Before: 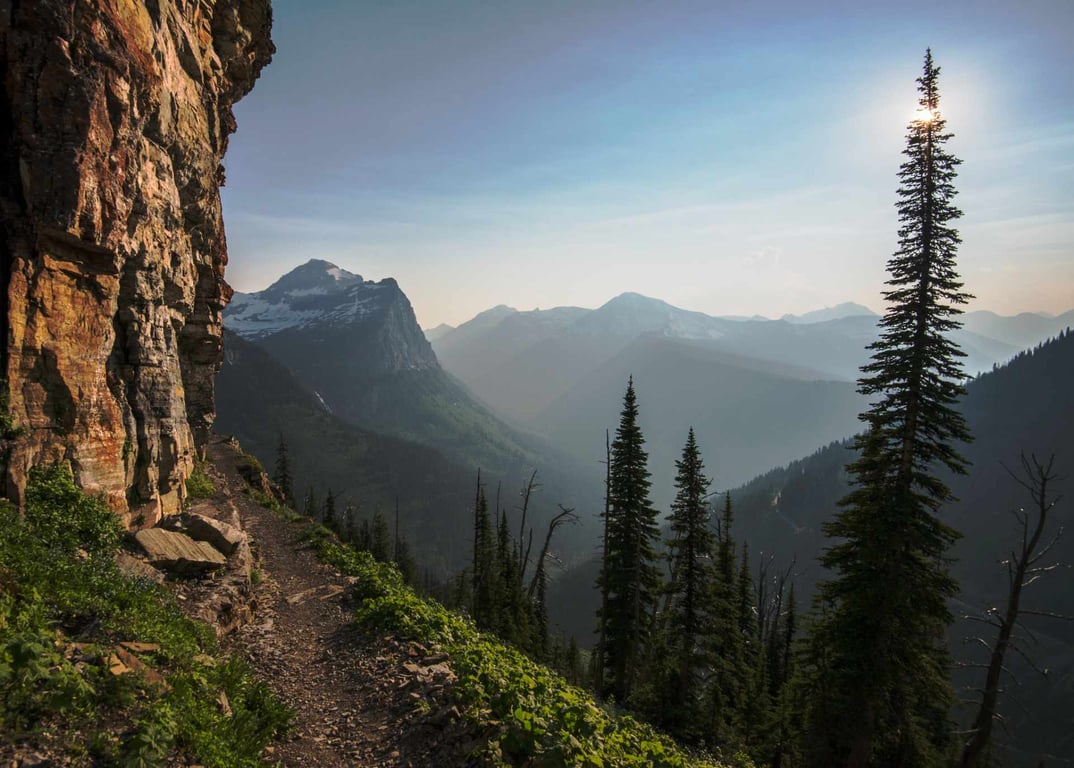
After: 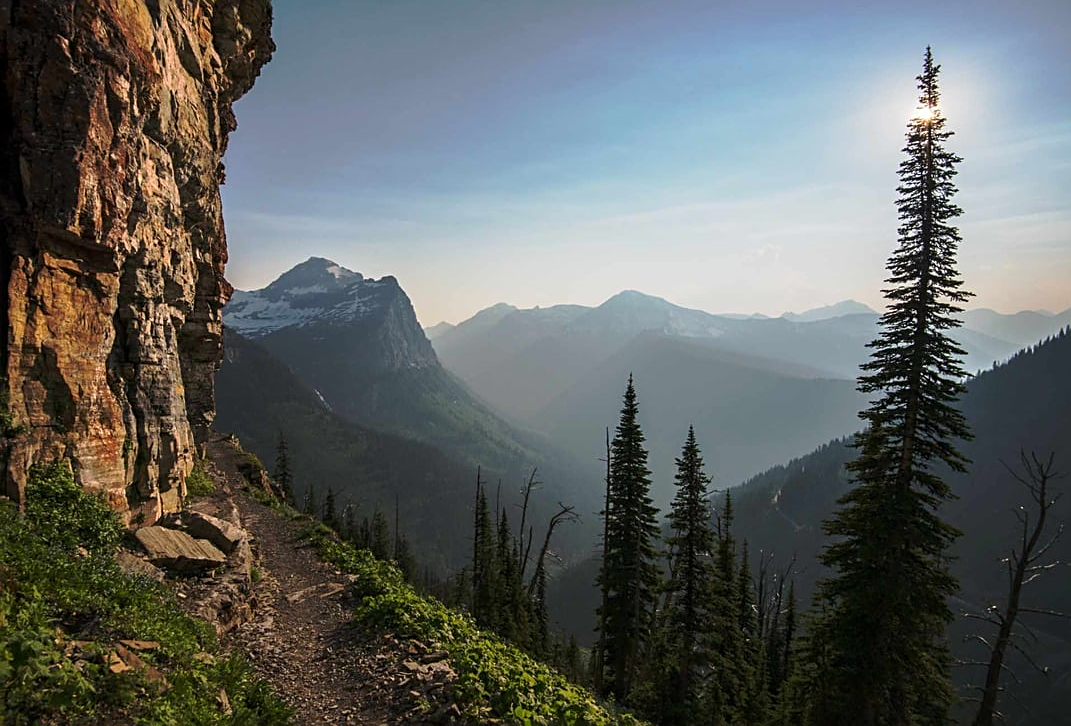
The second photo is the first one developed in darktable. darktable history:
sharpen: on, module defaults
crop: top 0.267%, right 0.26%, bottom 5.092%
